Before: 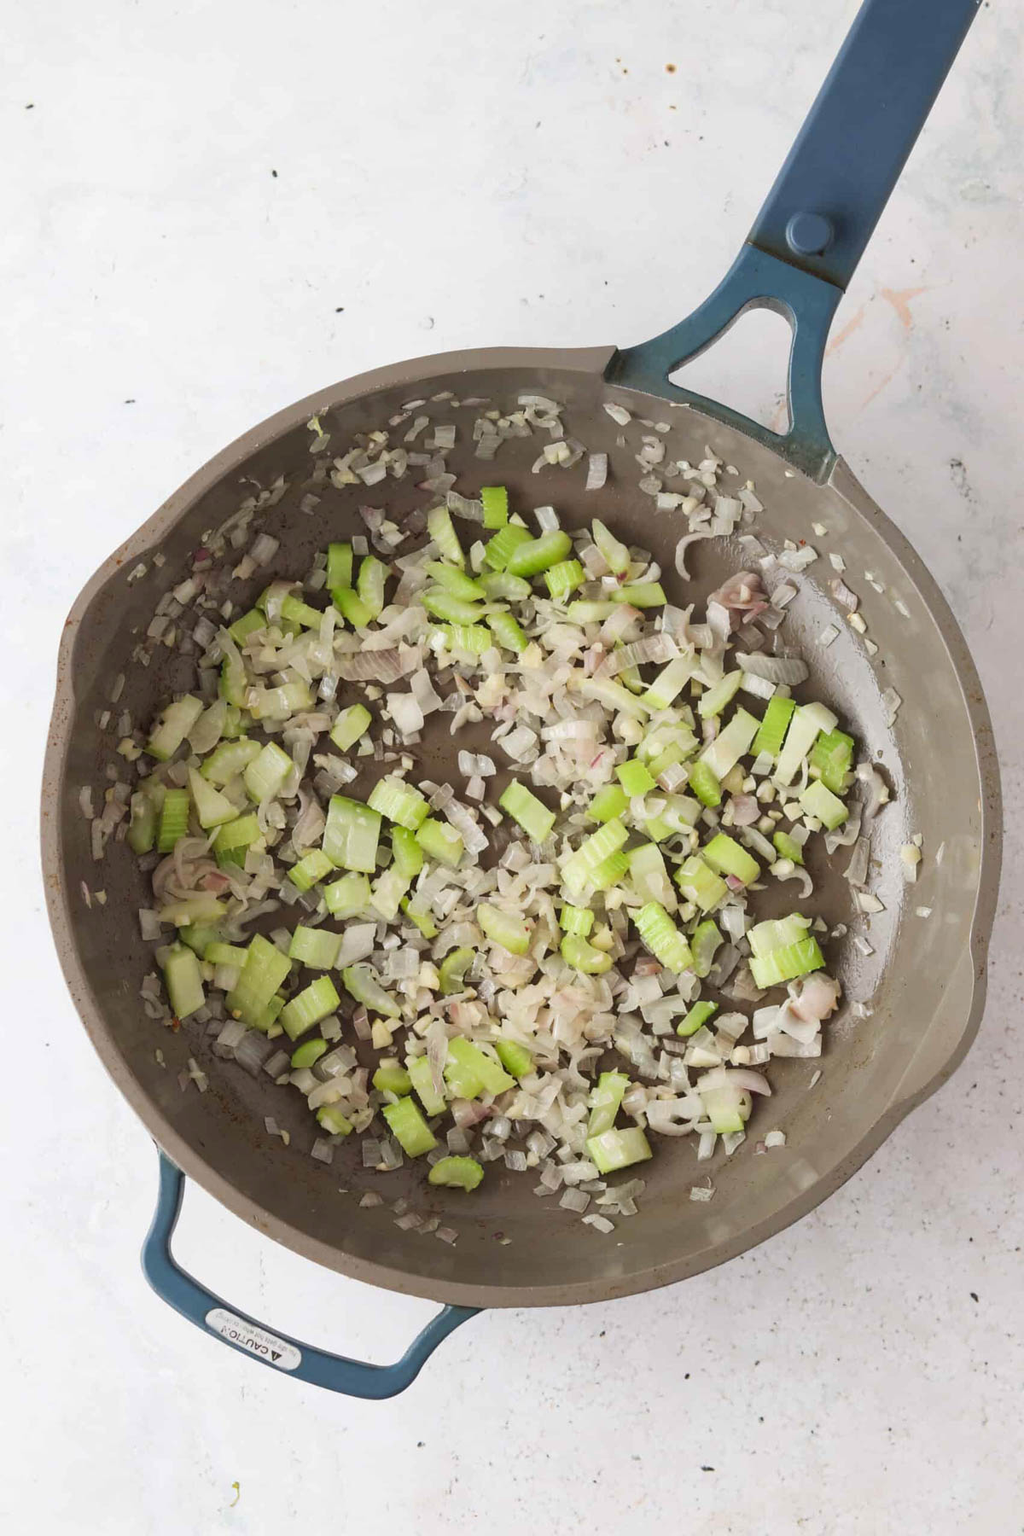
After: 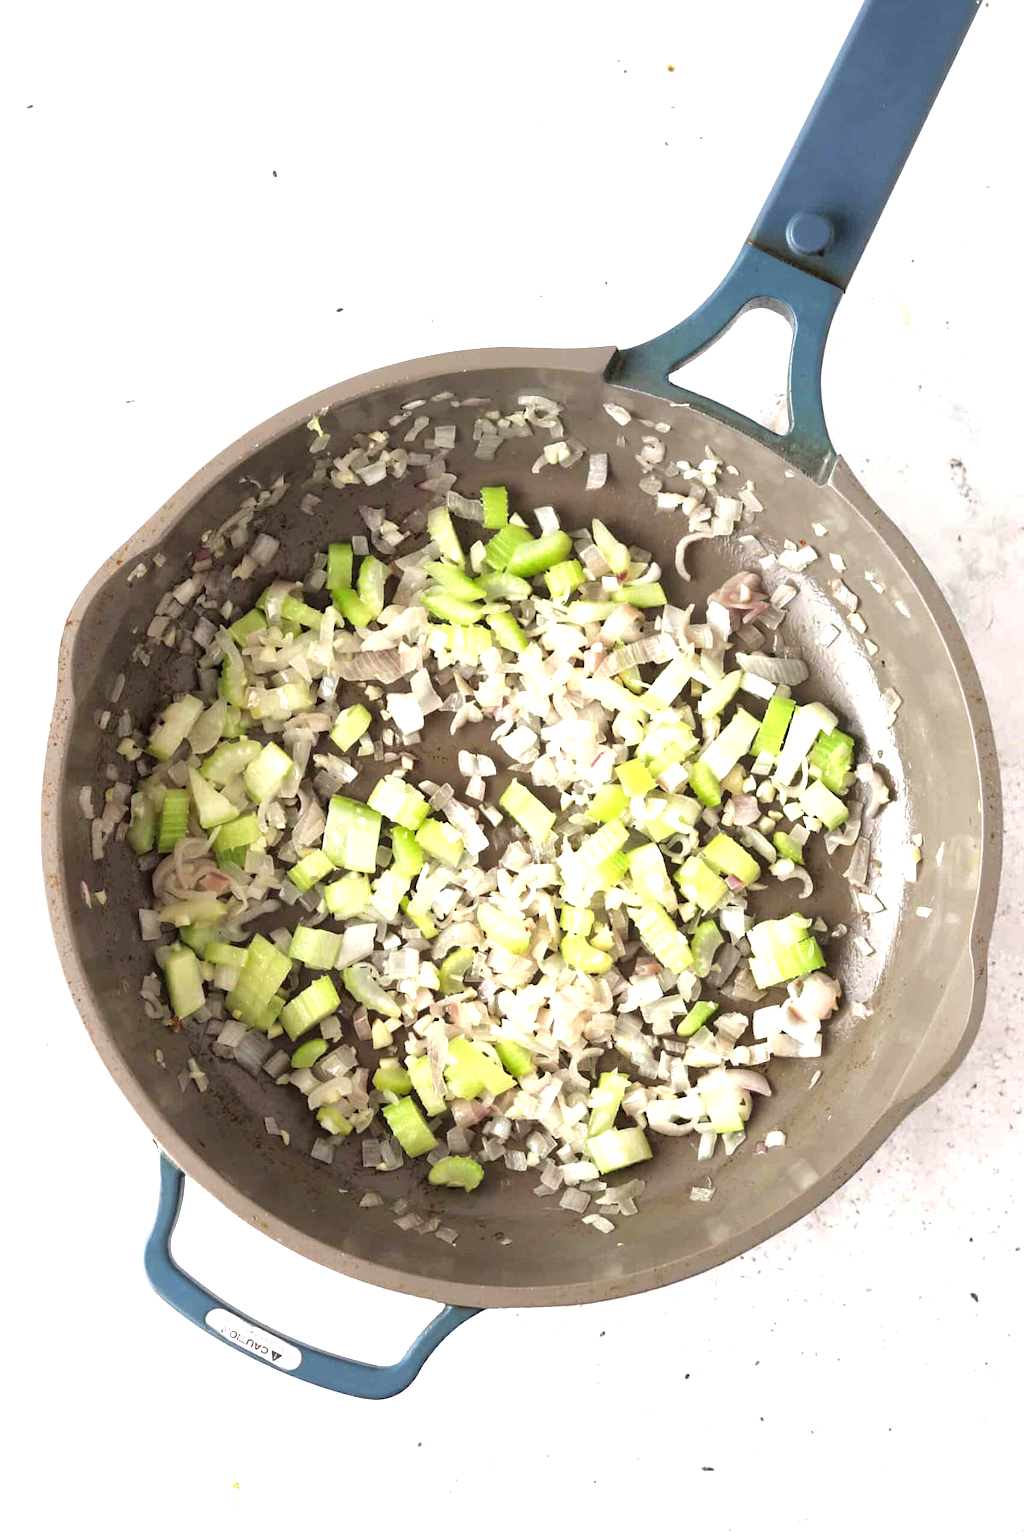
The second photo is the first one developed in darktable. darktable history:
tone equalizer: -8 EV -1.09 EV, -7 EV -1.02 EV, -6 EV -0.839 EV, -5 EV -0.578 EV, -3 EV 0.567 EV, -2 EV 0.892 EV, -1 EV 0.99 EV, +0 EV 1.07 EV
base curve: curves: ch0 [(0, 0) (0.74, 0.67) (1, 1)]
